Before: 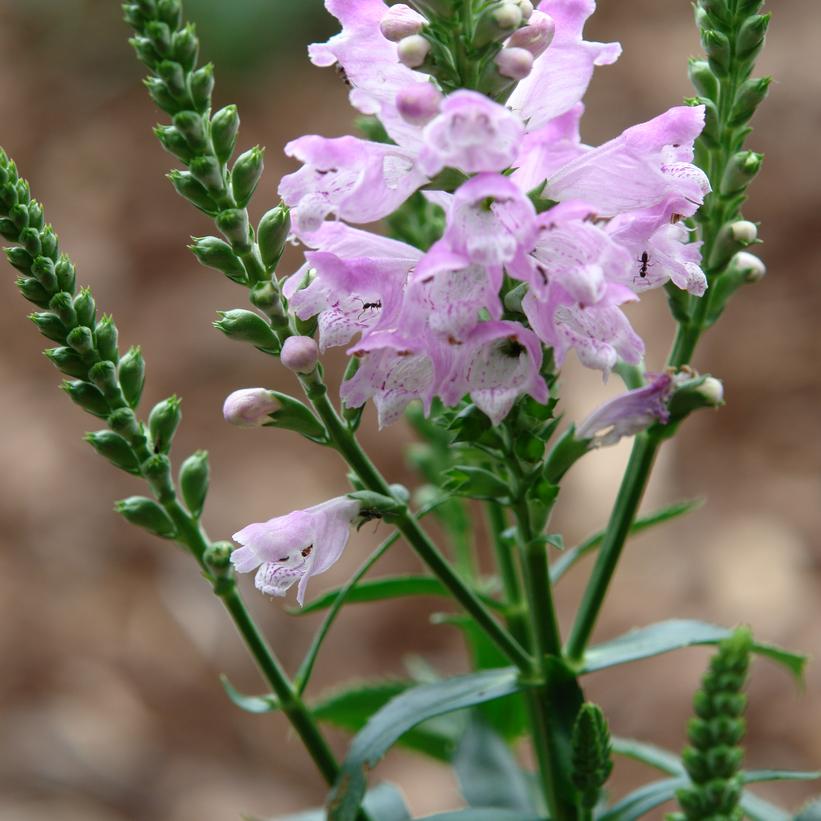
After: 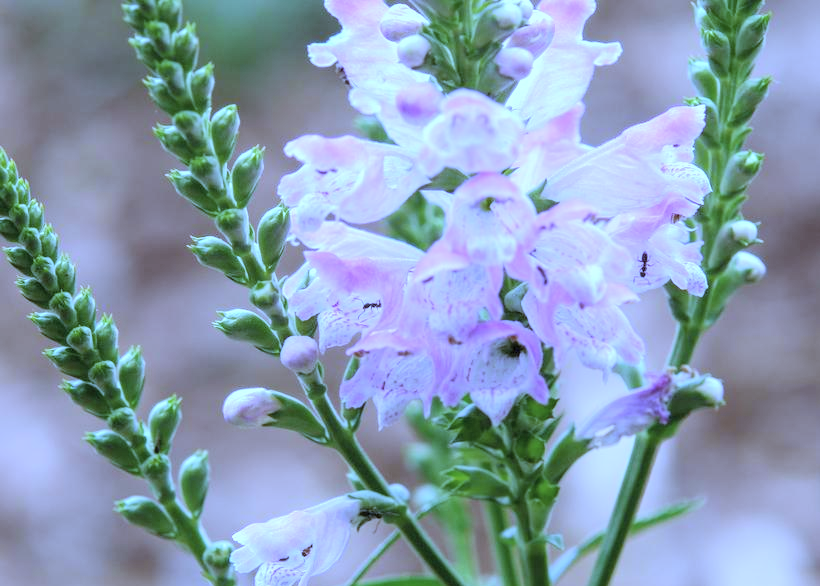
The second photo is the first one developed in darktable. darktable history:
base curve: curves: ch0 [(0, 0) (0.262, 0.32) (0.722, 0.705) (1, 1)]
white balance: red 0.766, blue 1.537
crop: bottom 28.576%
contrast brightness saturation: brightness 0.28
local contrast: detail 130%
